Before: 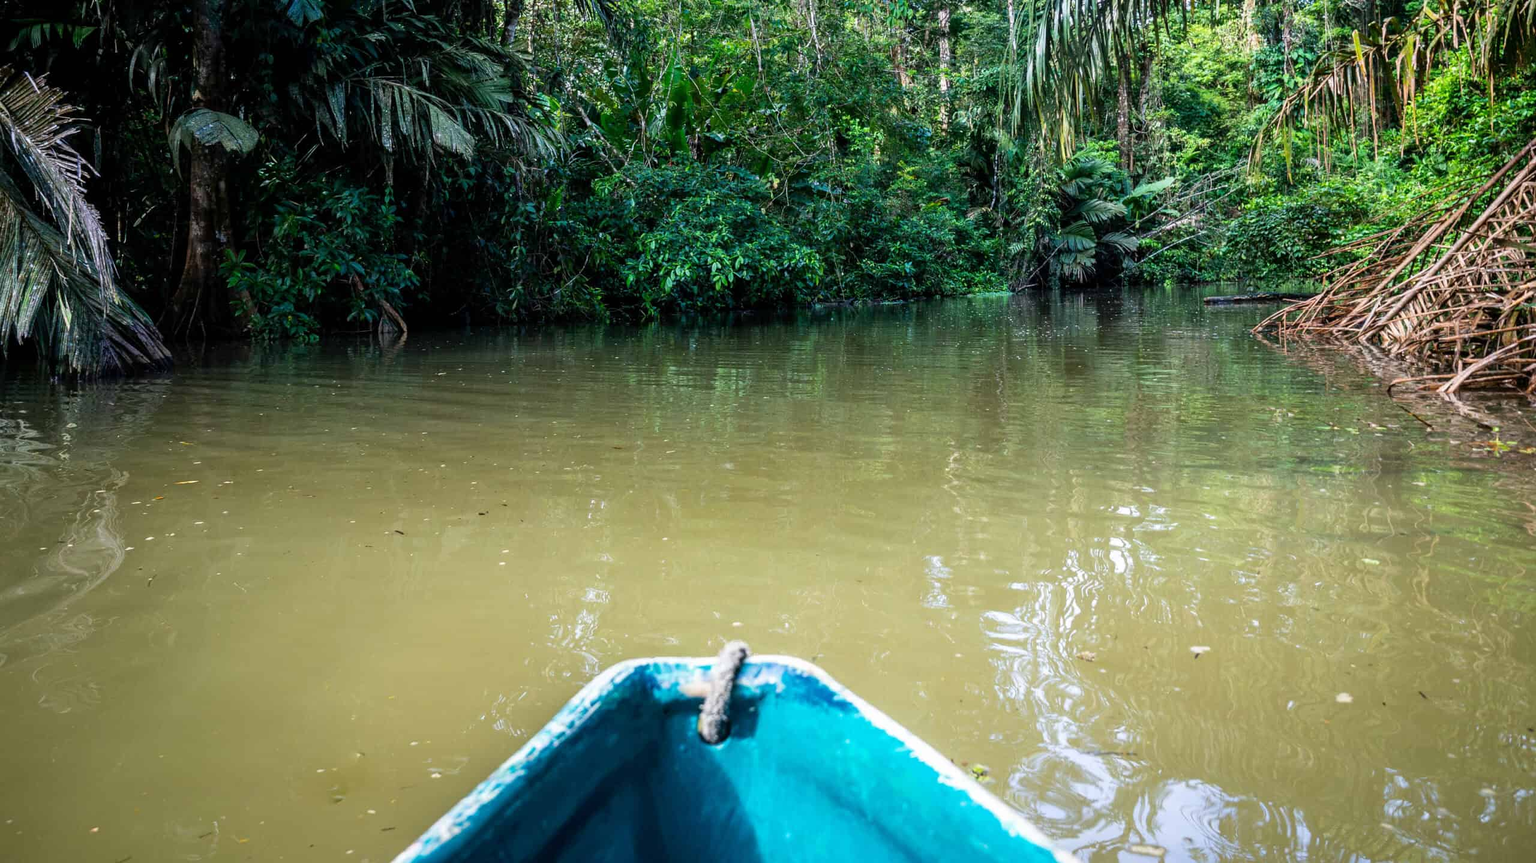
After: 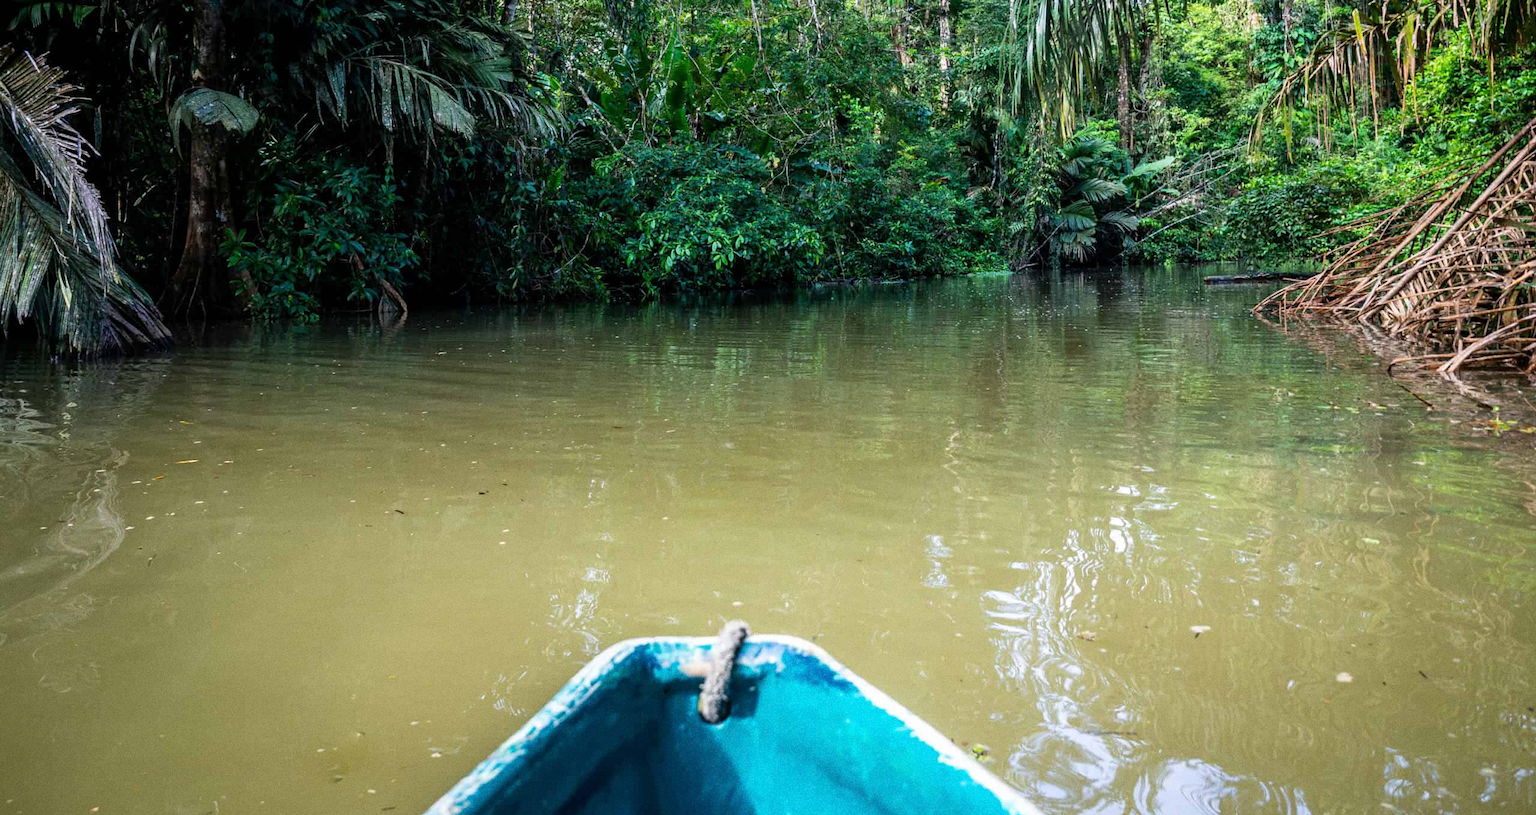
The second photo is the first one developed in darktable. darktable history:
grain: on, module defaults
crop and rotate: top 2.479%, bottom 3.018%
